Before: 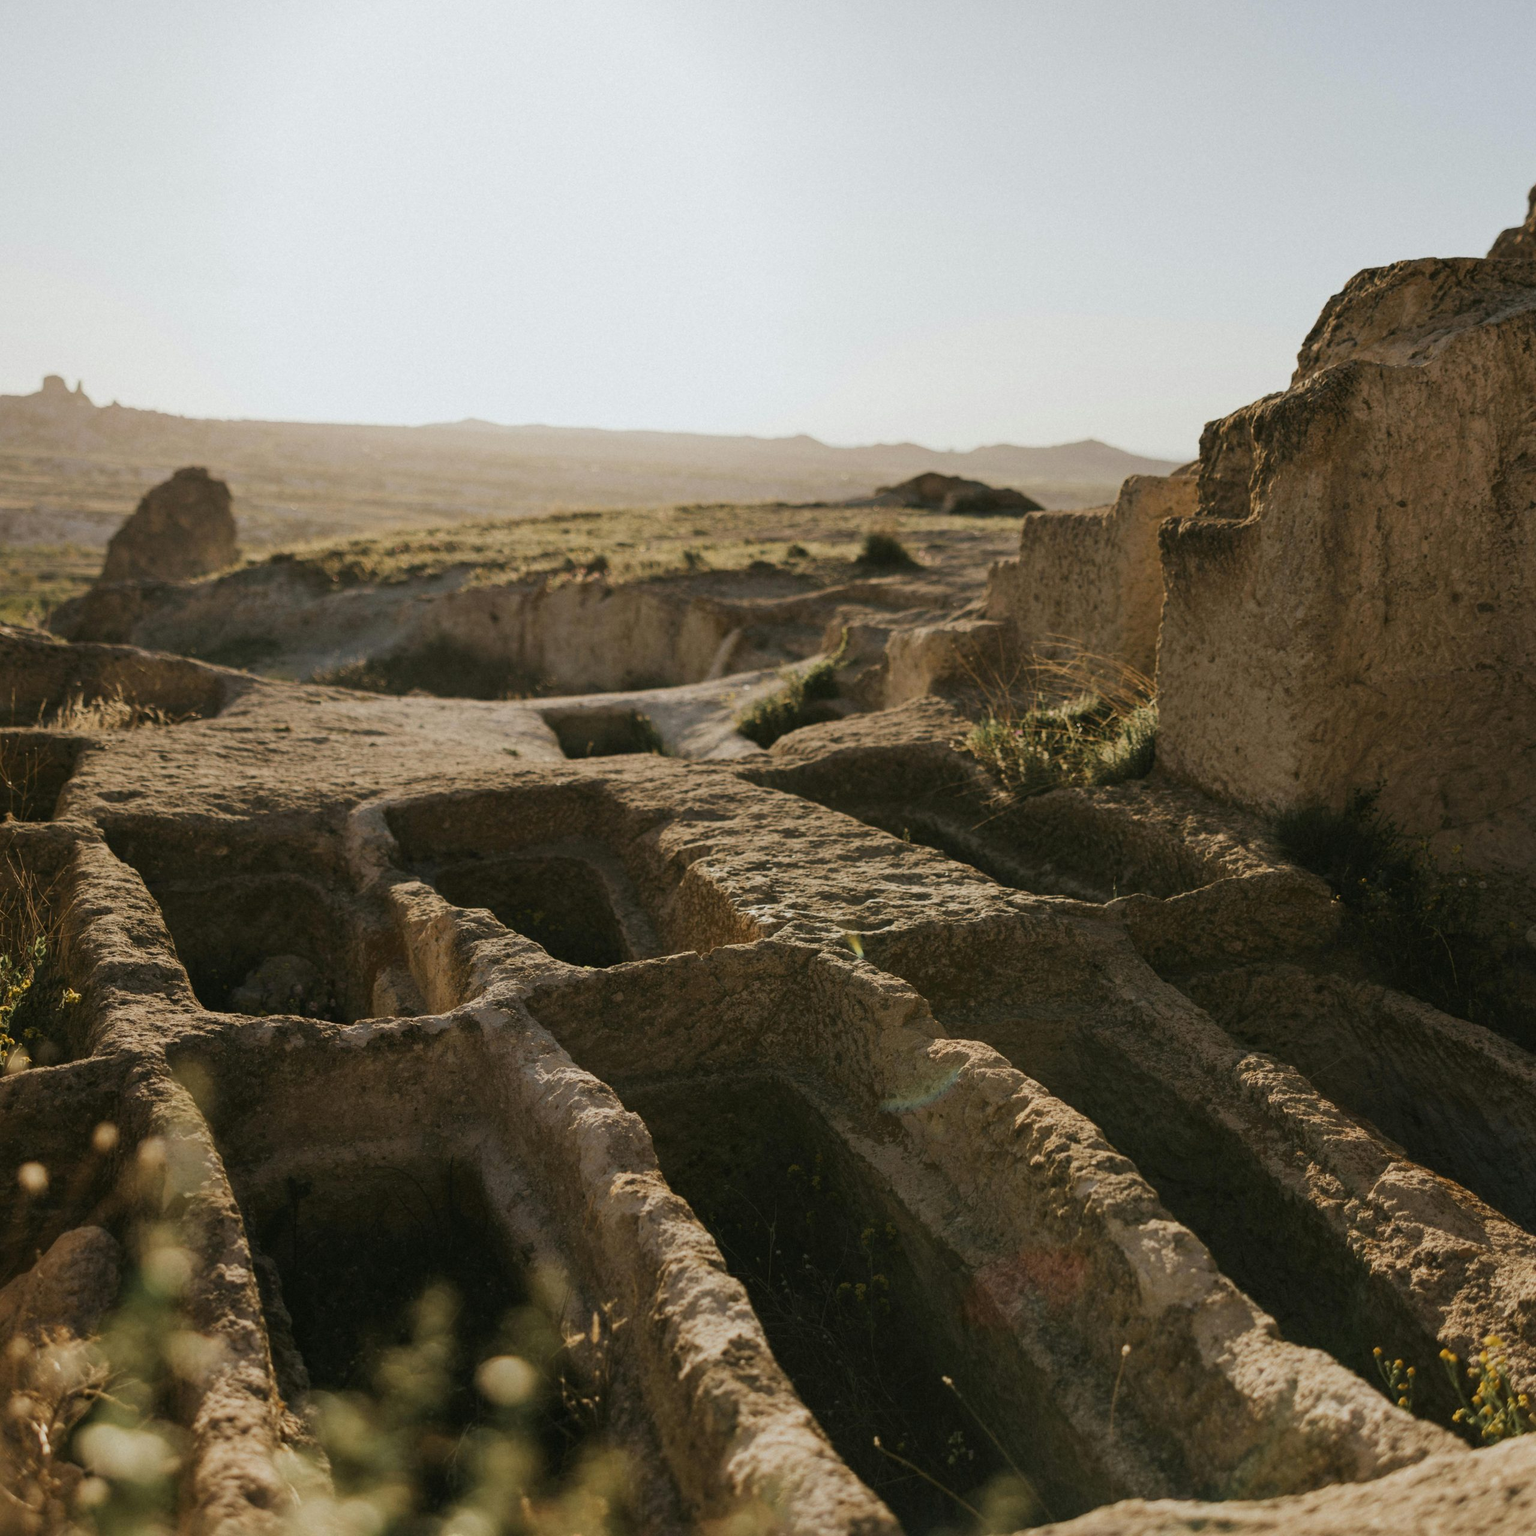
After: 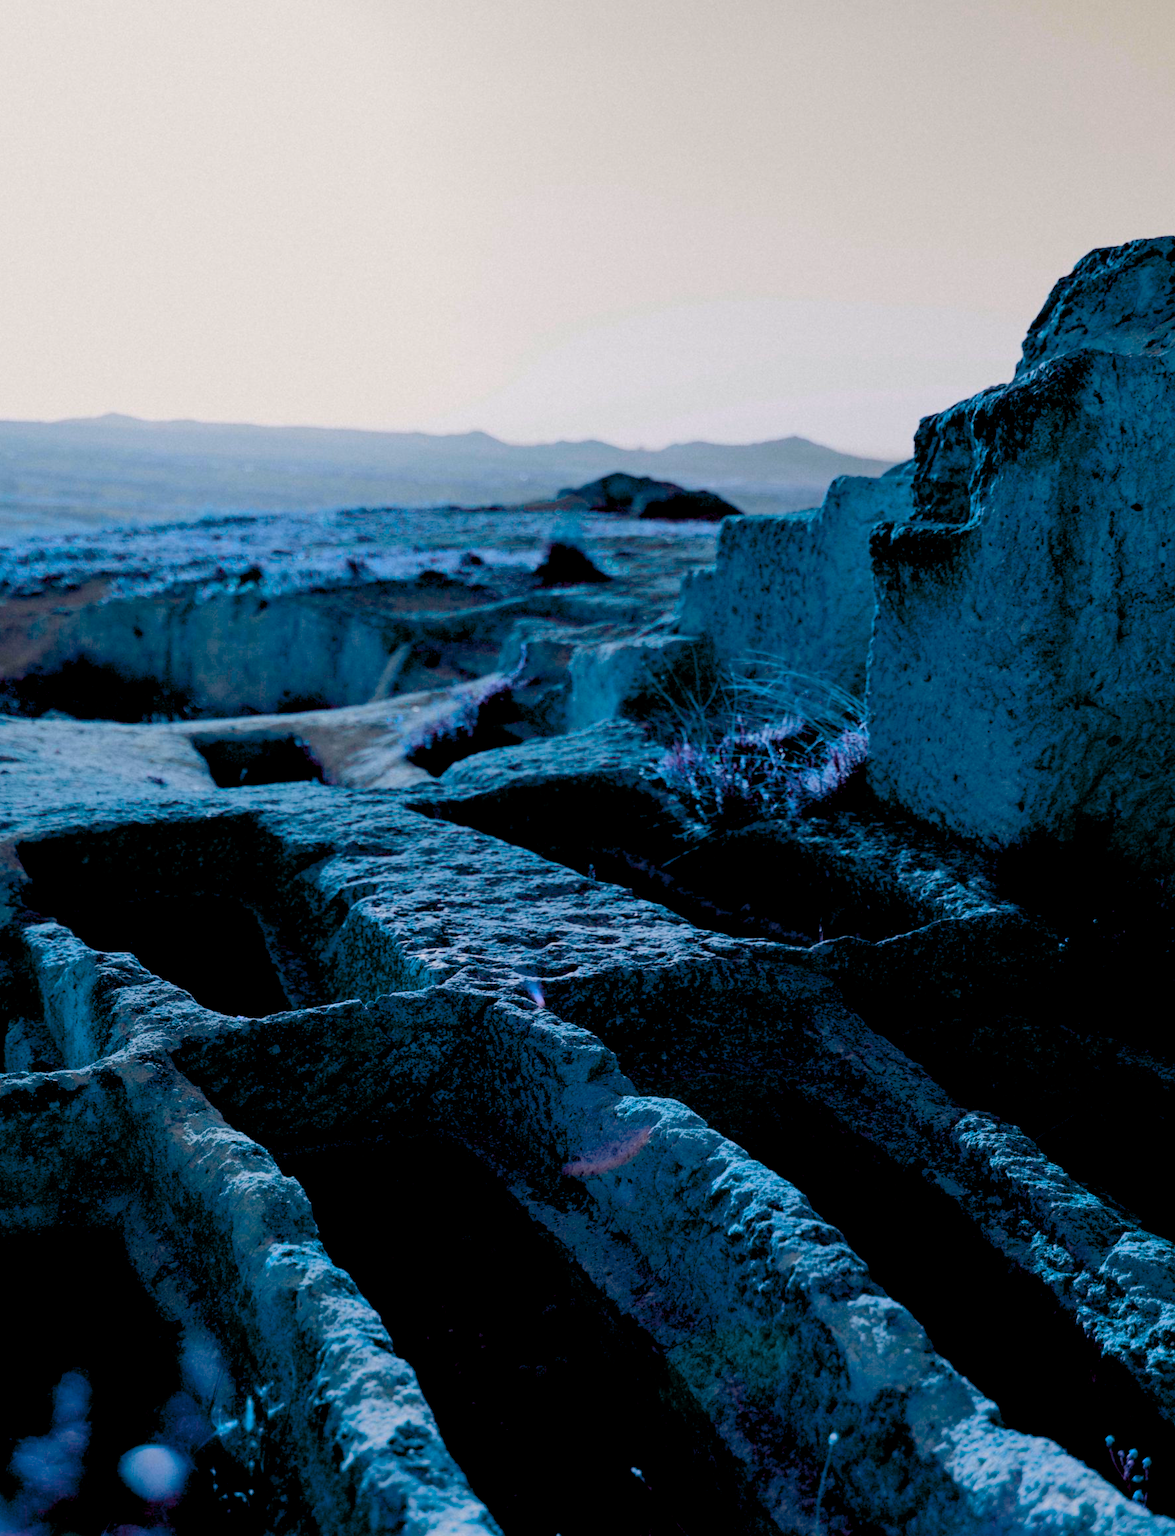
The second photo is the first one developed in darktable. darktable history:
crop and rotate: left 24.034%, top 2.838%, right 6.406%, bottom 6.299%
color balance rgb: hue shift 180°, global vibrance 50%, contrast 0.32%
exposure: black level correction 0.029, exposure -0.073 EV, compensate highlight preservation false
